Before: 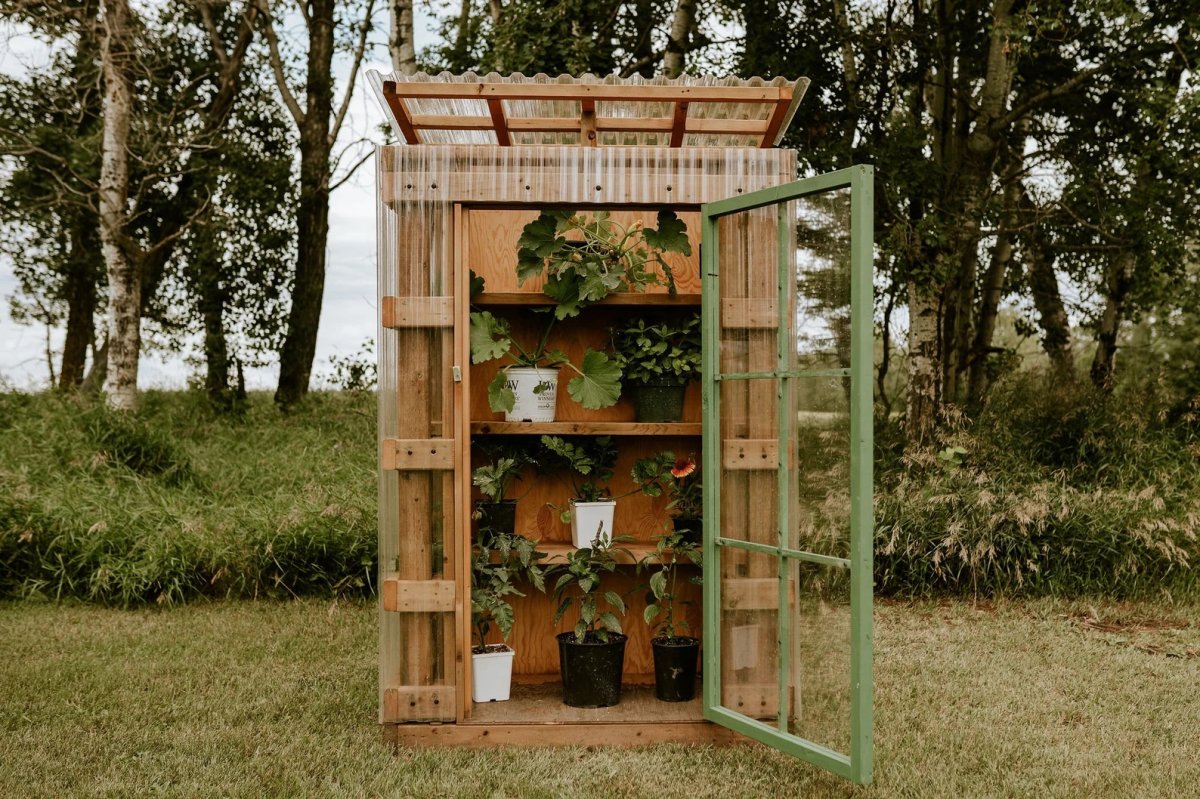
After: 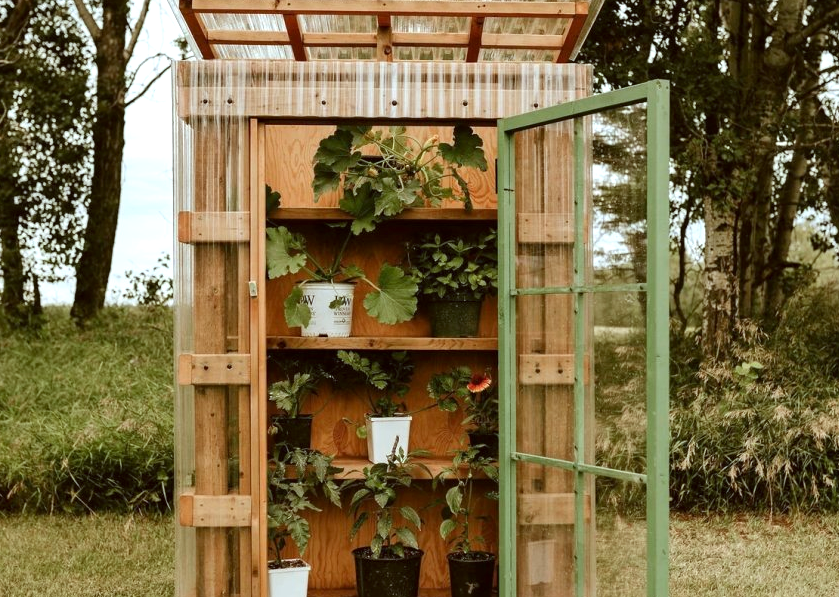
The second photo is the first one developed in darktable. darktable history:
exposure: black level correction 0, exposure 0.5 EV, compensate highlight preservation false
shadows and highlights: shadows 20.6, highlights -19.72, shadows color adjustment 97.66%, soften with gaussian
crop and rotate: left 17.054%, top 10.706%, right 13.023%, bottom 14.514%
color correction: highlights a* -5.01, highlights b* -4.09, shadows a* 4.03, shadows b* 4.34
